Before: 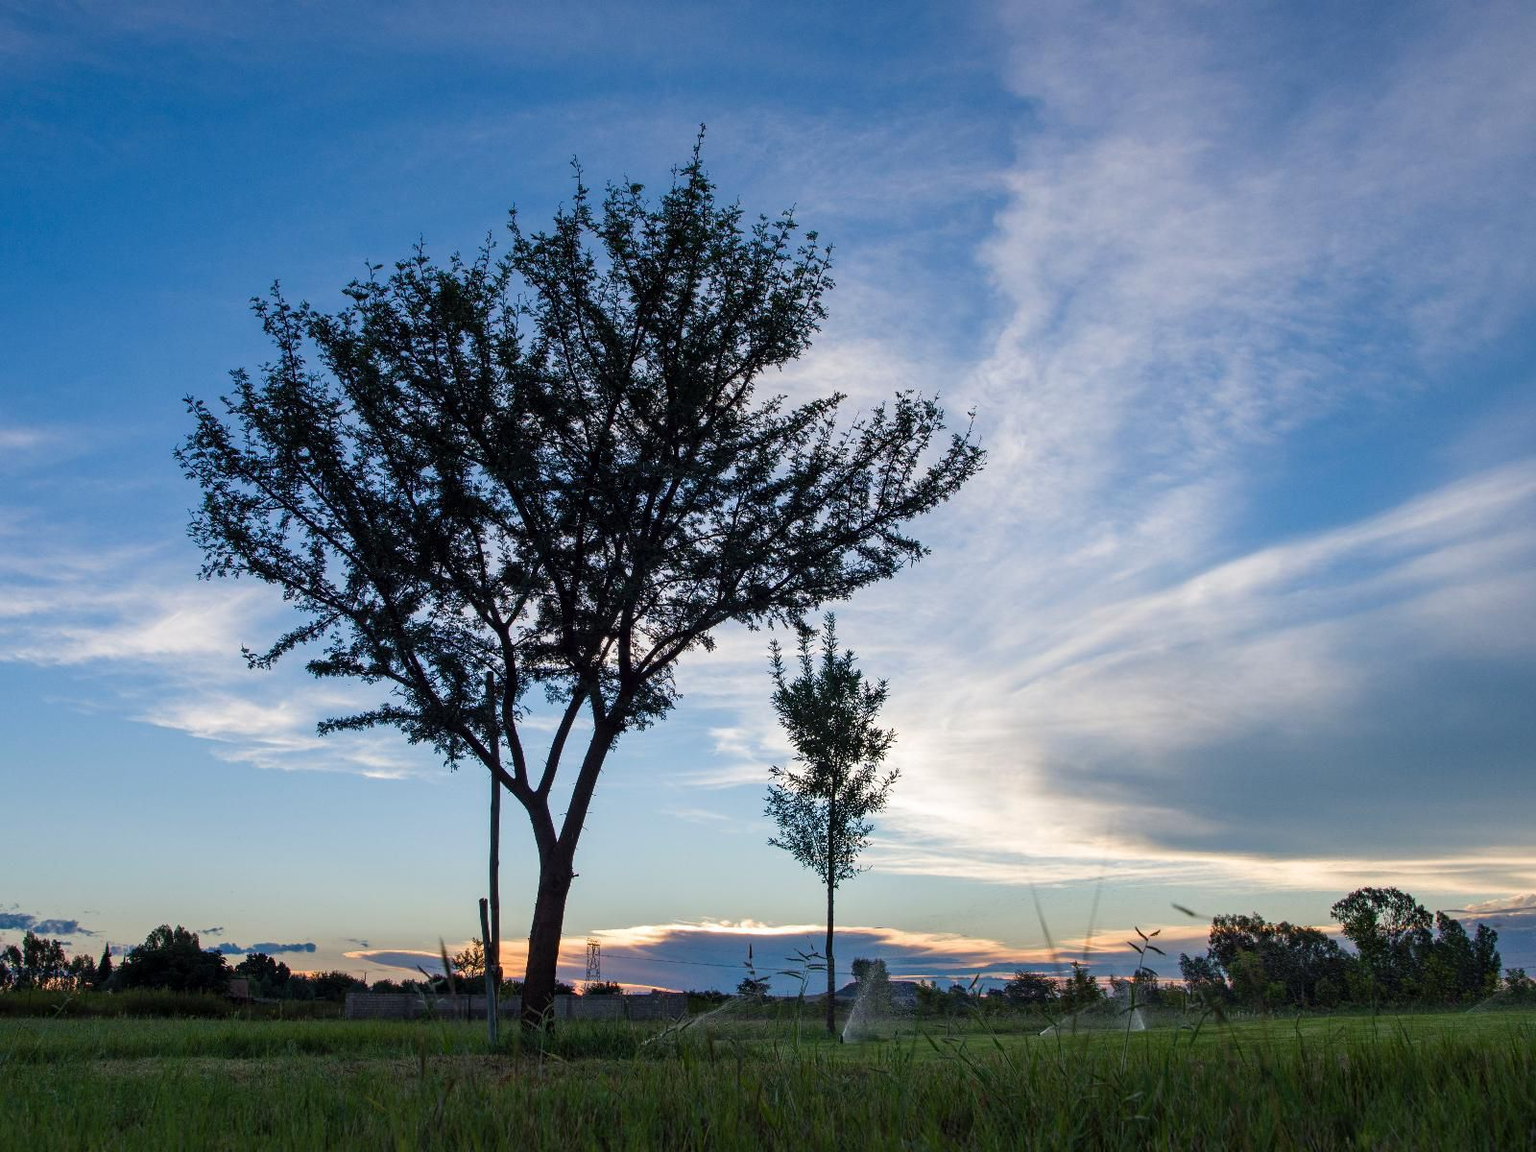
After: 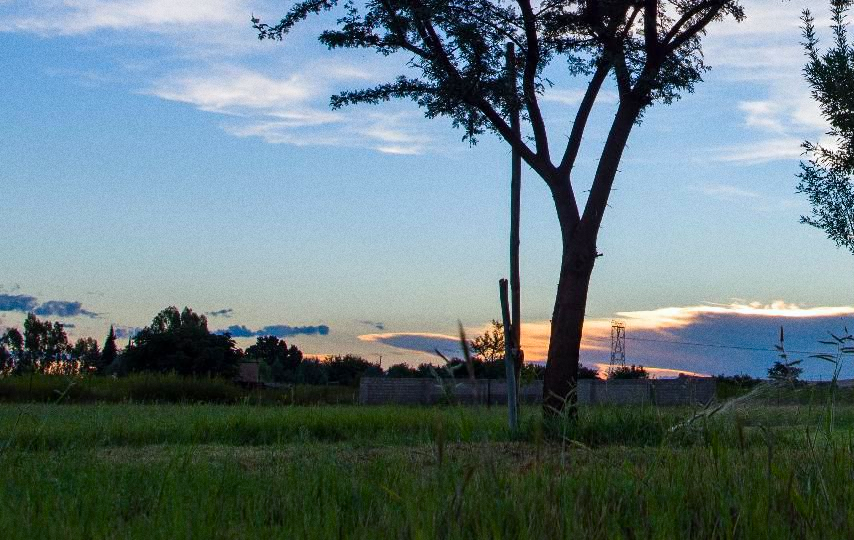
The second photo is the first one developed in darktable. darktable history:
grain: coarseness 0.09 ISO
crop and rotate: top 54.778%, right 46.61%, bottom 0.159%
contrast brightness saturation: contrast 0.08, saturation 0.2
white balance: red 0.988, blue 1.017
